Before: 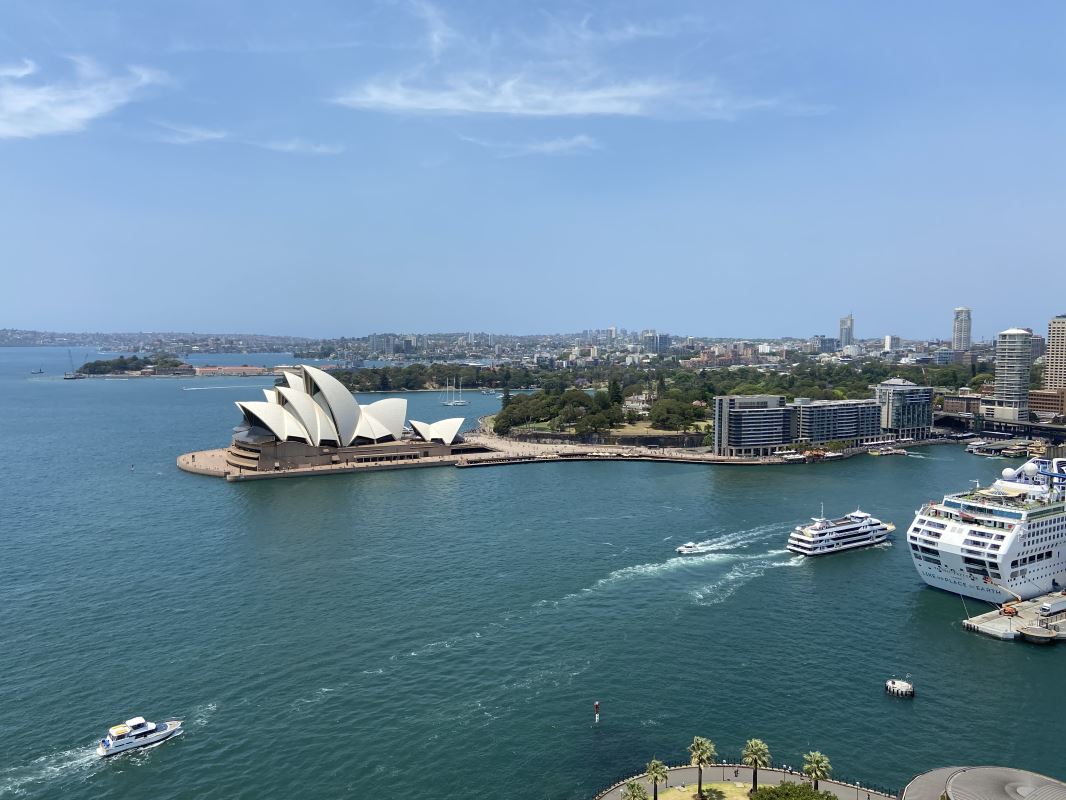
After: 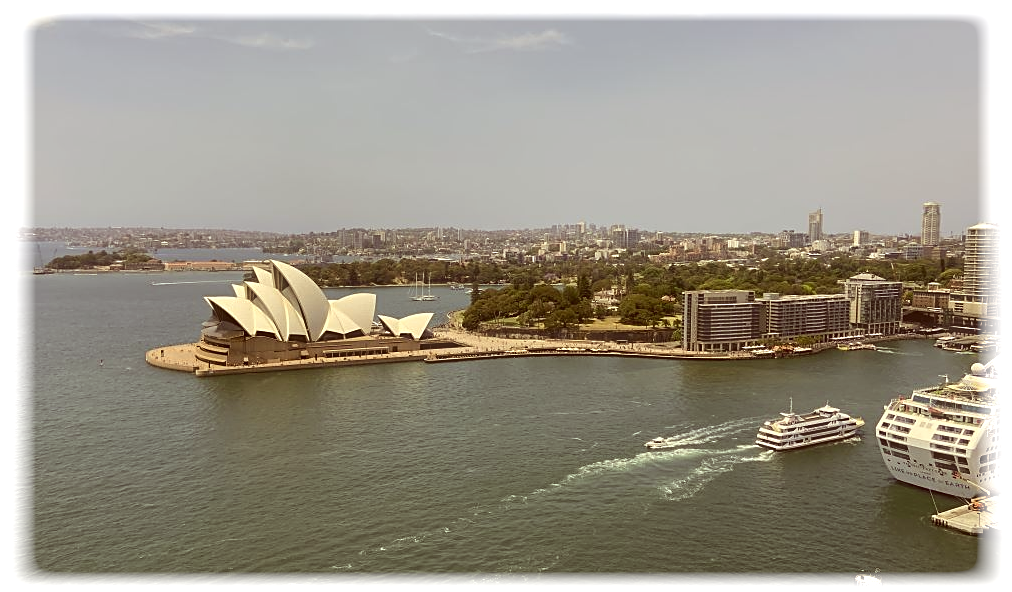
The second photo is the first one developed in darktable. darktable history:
color correction: highlights a* 1.12, highlights b* 24.26, shadows a* 15.58, shadows b* 24.26
crop and rotate: left 2.991%, top 13.302%, right 1.981%, bottom 12.636%
vignetting: fall-off start 93%, fall-off radius 5%, brightness 1, saturation -0.49, automatic ratio true, width/height ratio 1.332, shape 0.04, unbound false
sharpen: on, module defaults
haze removal: strength -0.09, distance 0.358, compatibility mode true, adaptive false
